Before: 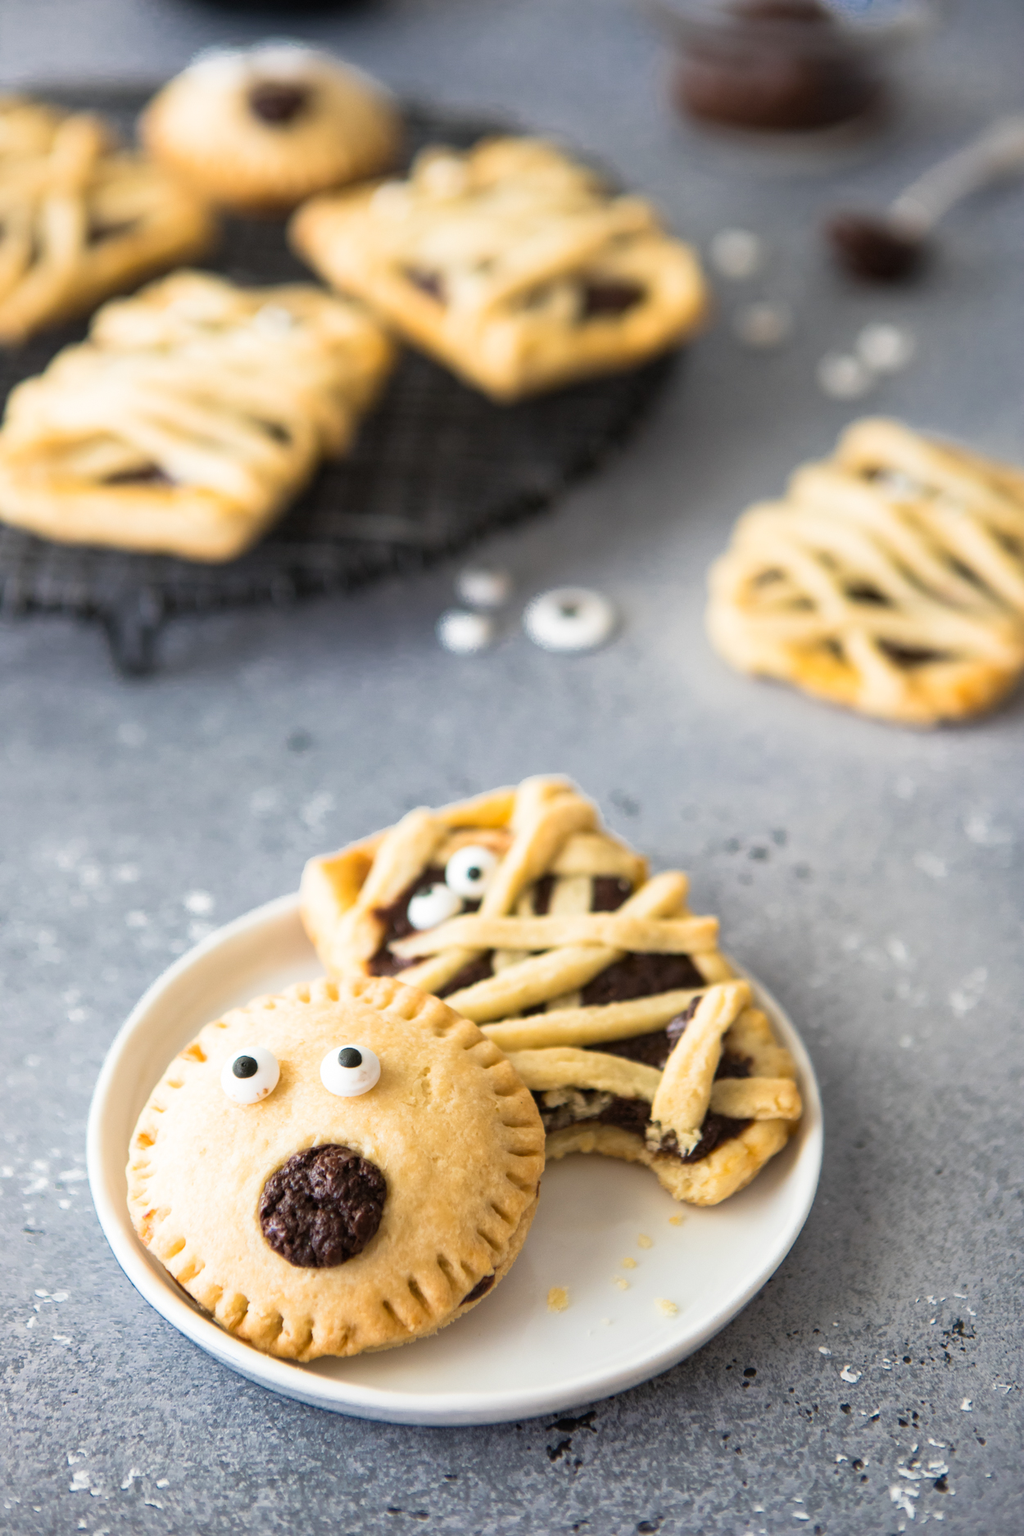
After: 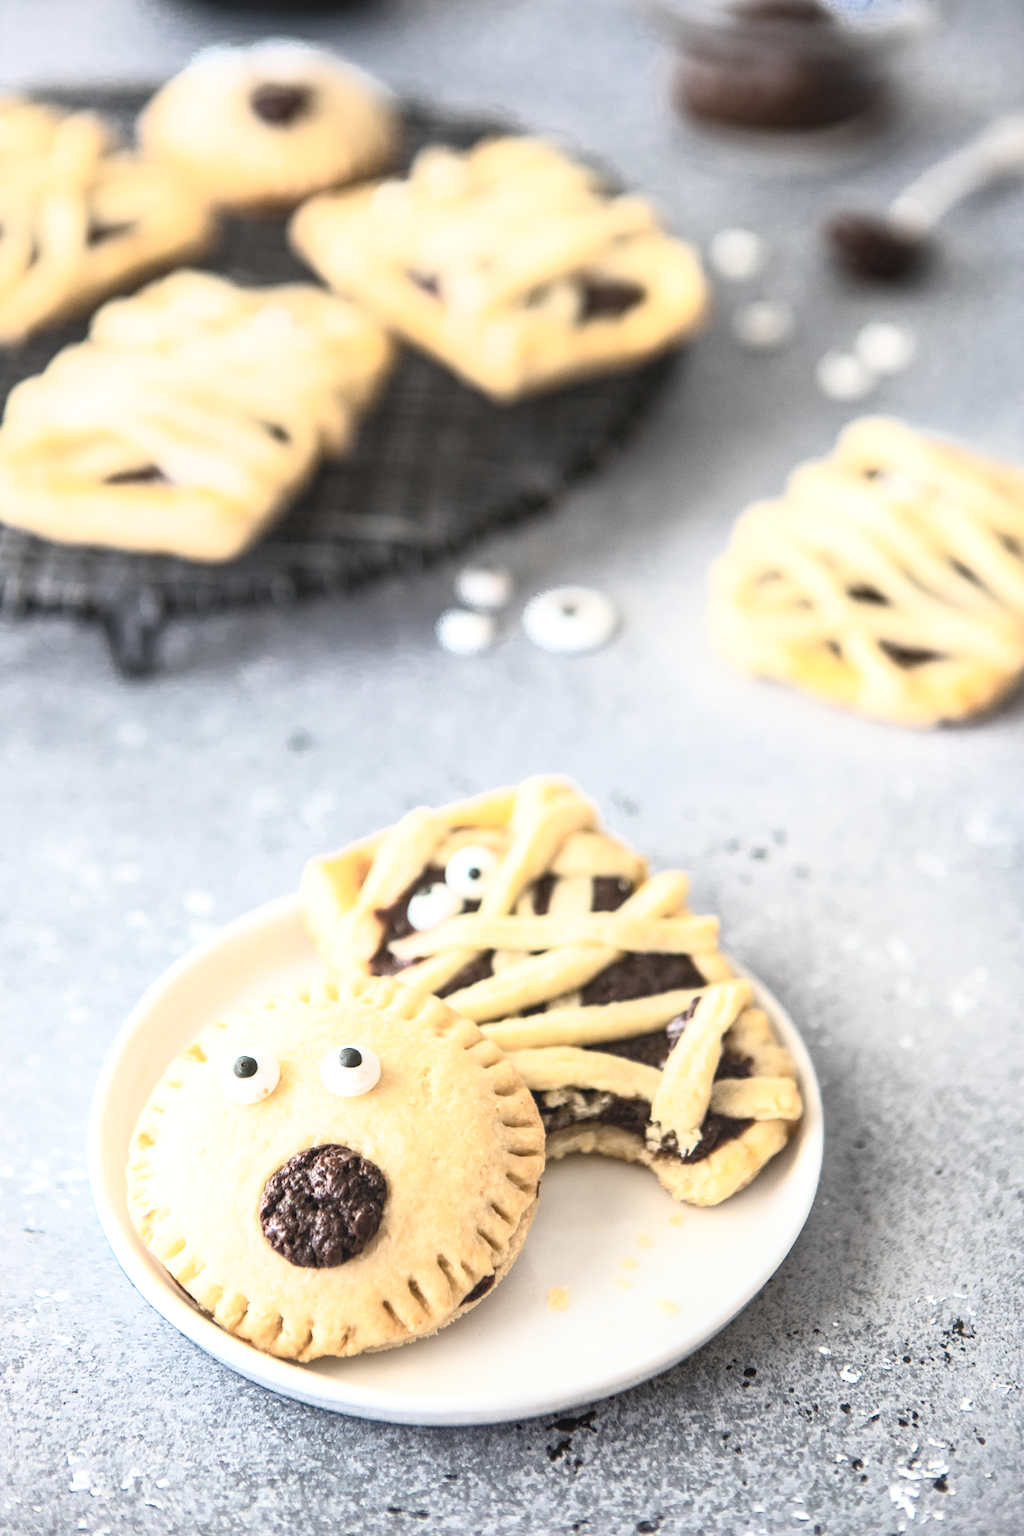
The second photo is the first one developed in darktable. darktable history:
contrast brightness saturation: contrast 0.419, brightness 0.547, saturation -0.204
local contrast: on, module defaults
